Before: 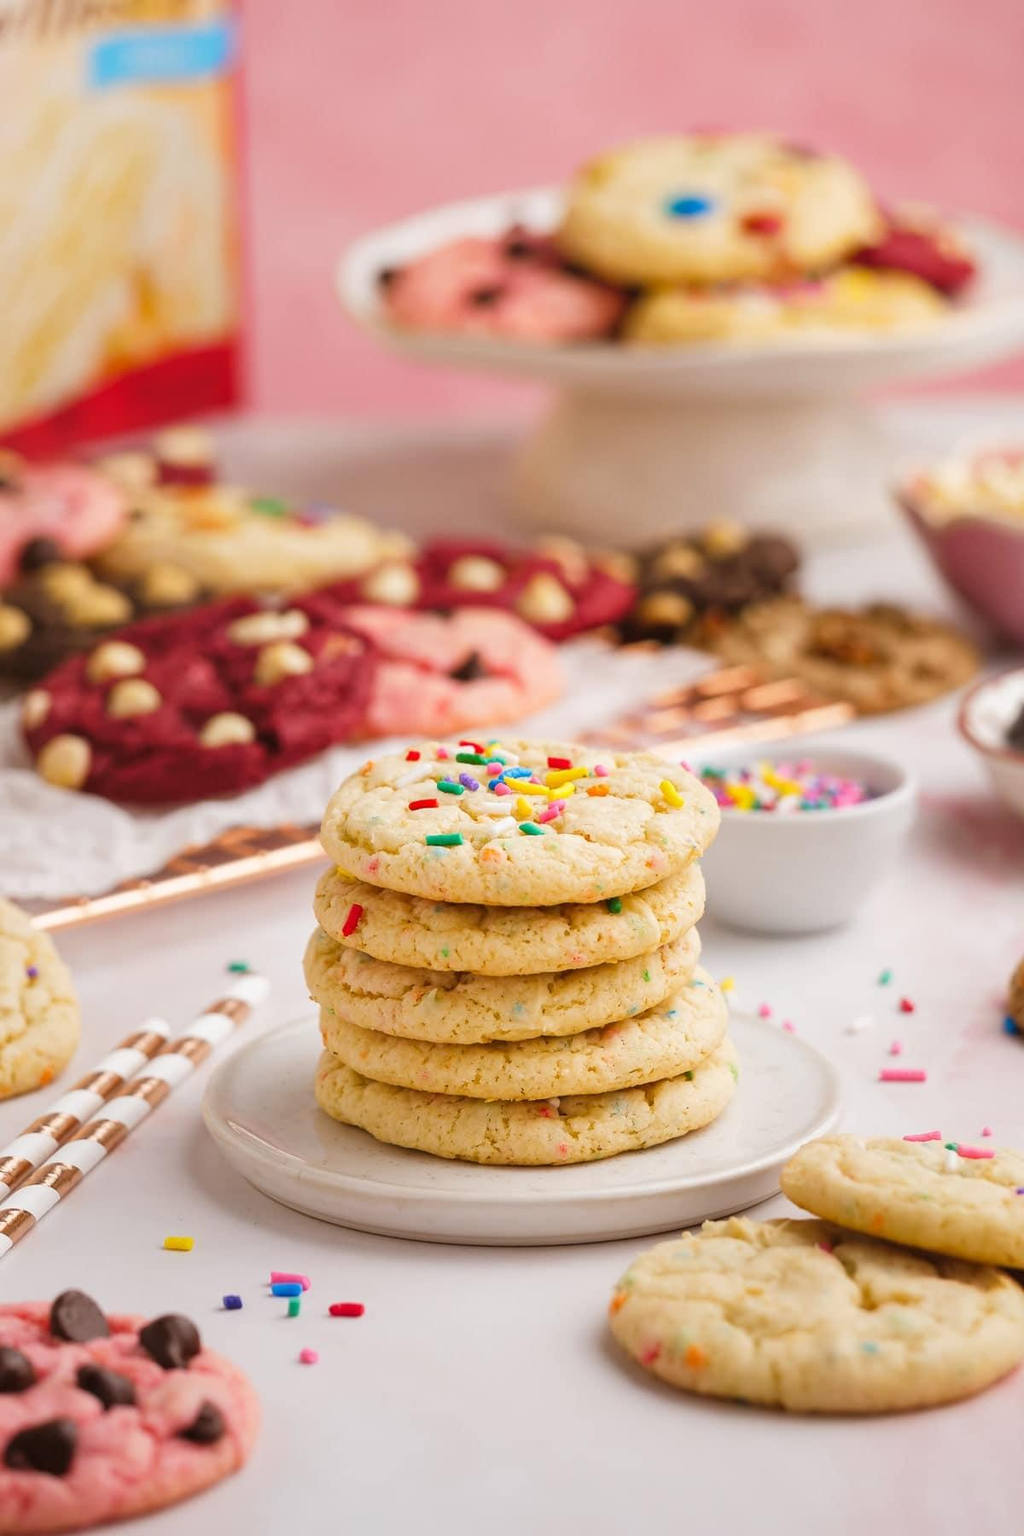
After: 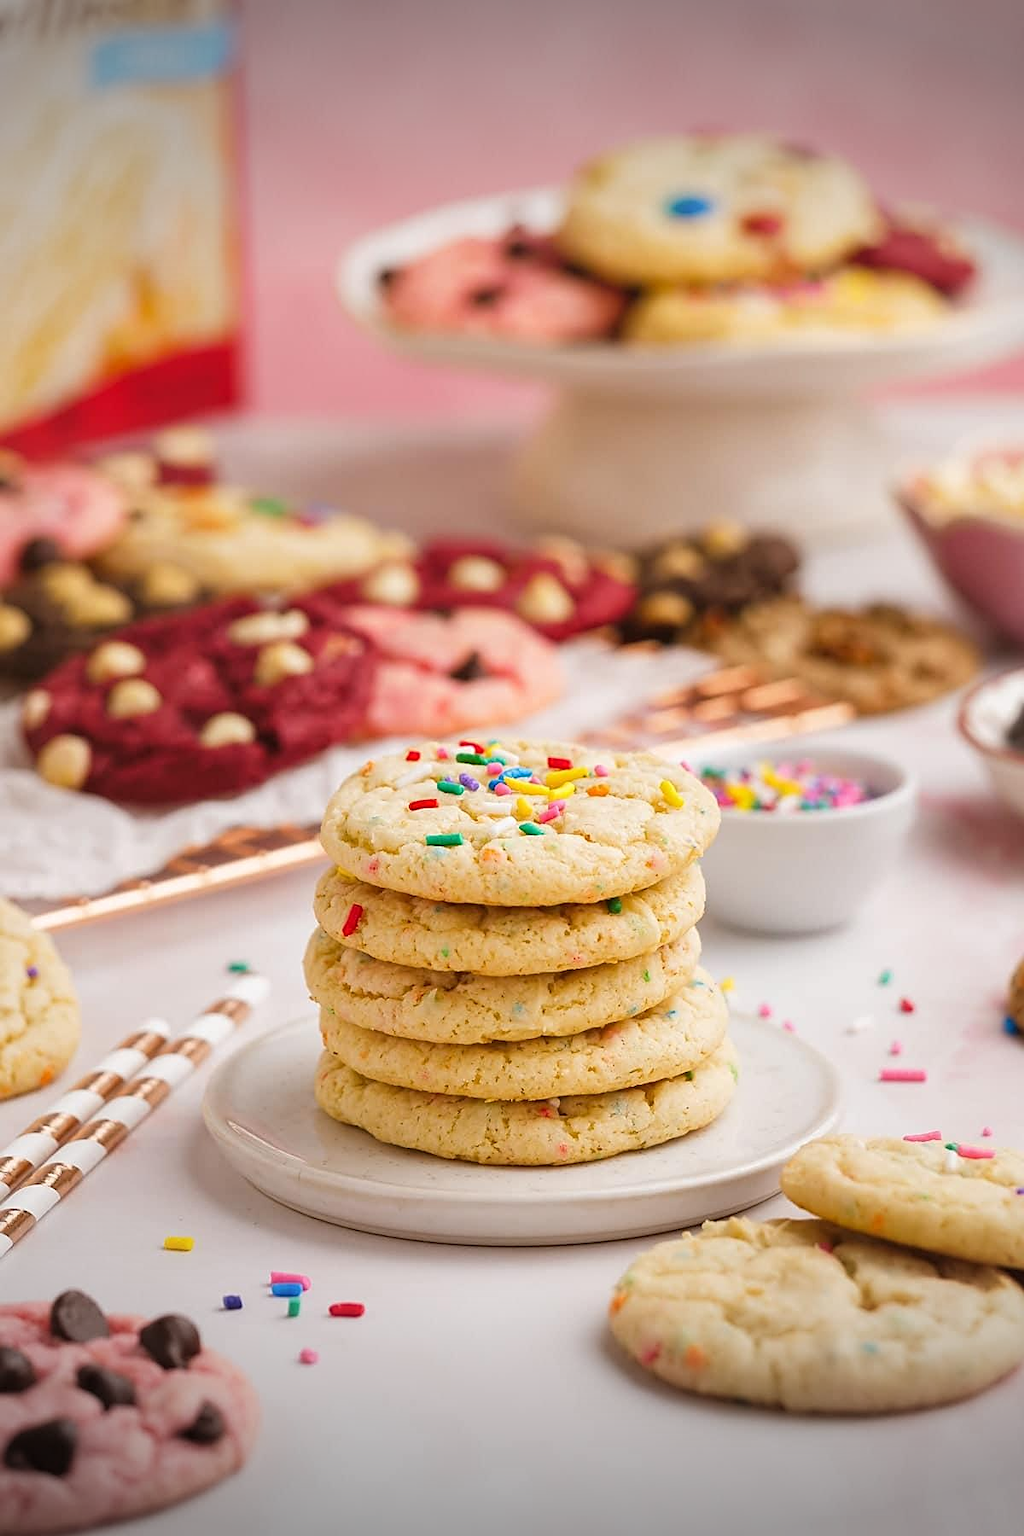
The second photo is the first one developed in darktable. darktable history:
sharpen: on, module defaults
vignetting: fall-off start 99.72%, width/height ratio 1.32
